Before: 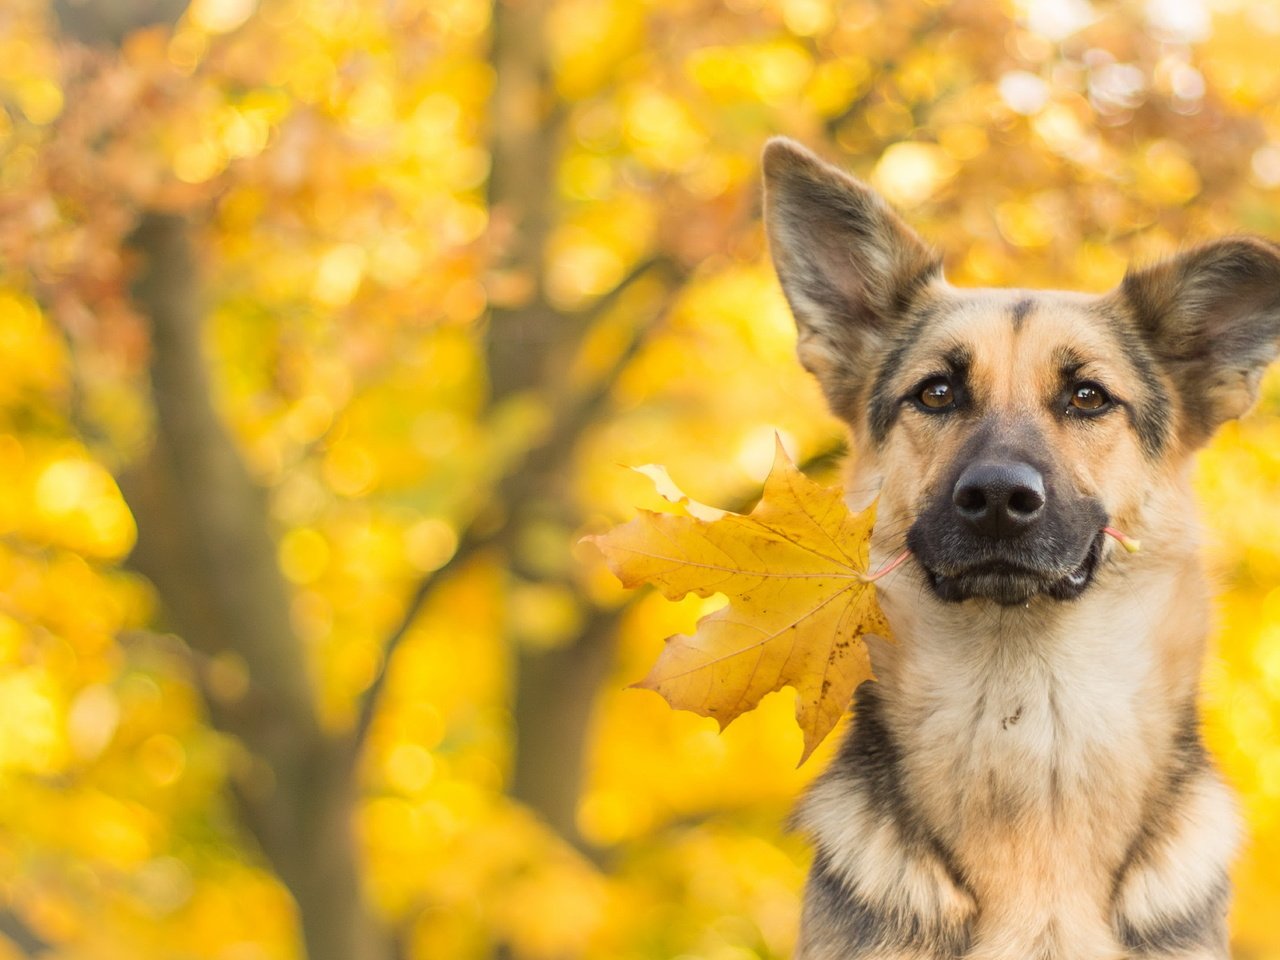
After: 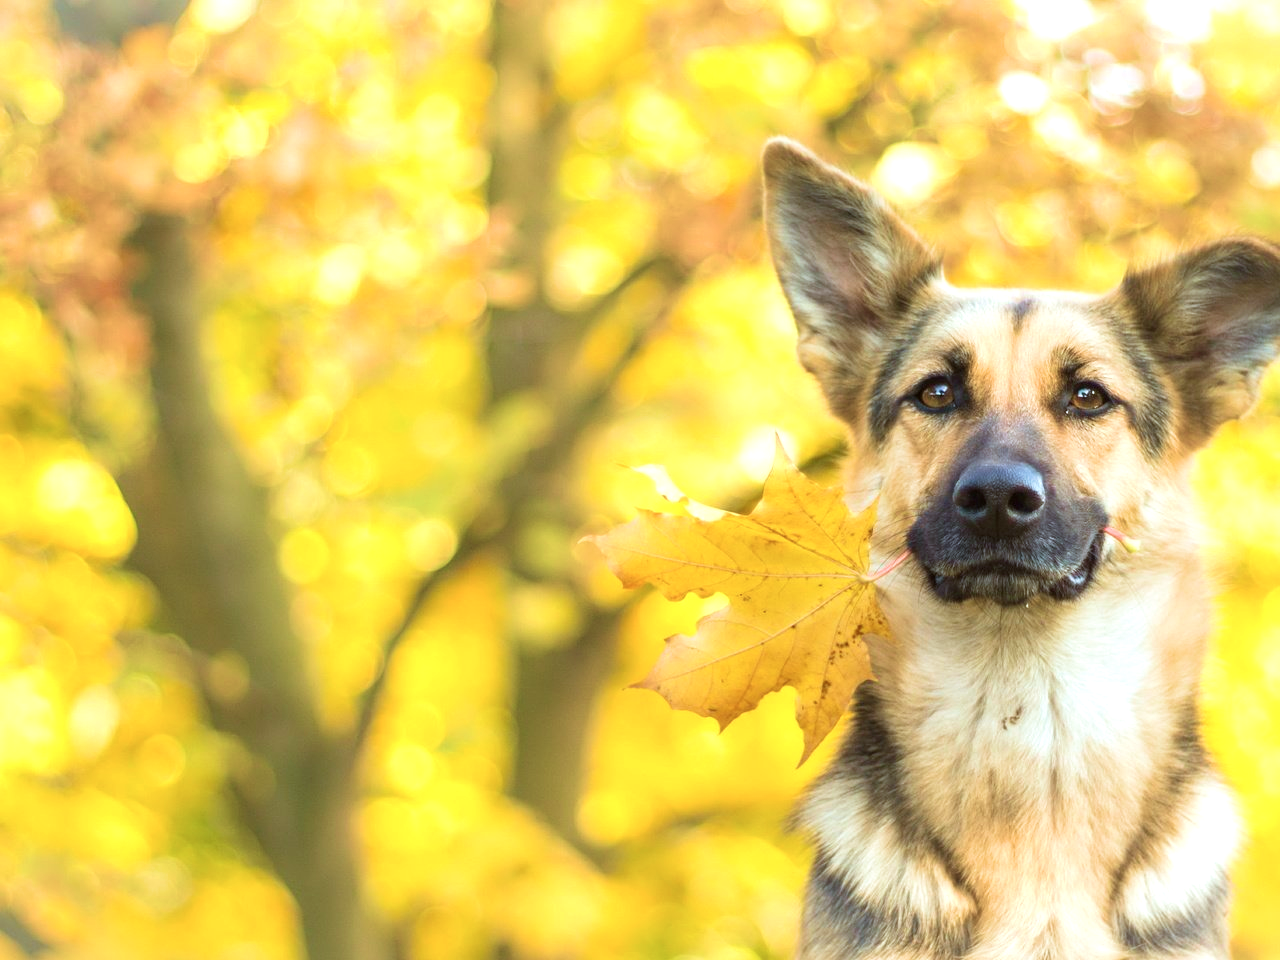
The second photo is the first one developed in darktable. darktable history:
rotate and perspective: automatic cropping original format, crop left 0, crop top 0
velvia: strength 50%
exposure: black level correction 0.001, exposure 0.5 EV, compensate exposure bias true, compensate highlight preservation false
color calibration: illuminant F (fluorescent), F source F9 (Cool White Deluxe 4150 K) – high CRI, x 0.374, y 0.373, temperature 4158.34 K
